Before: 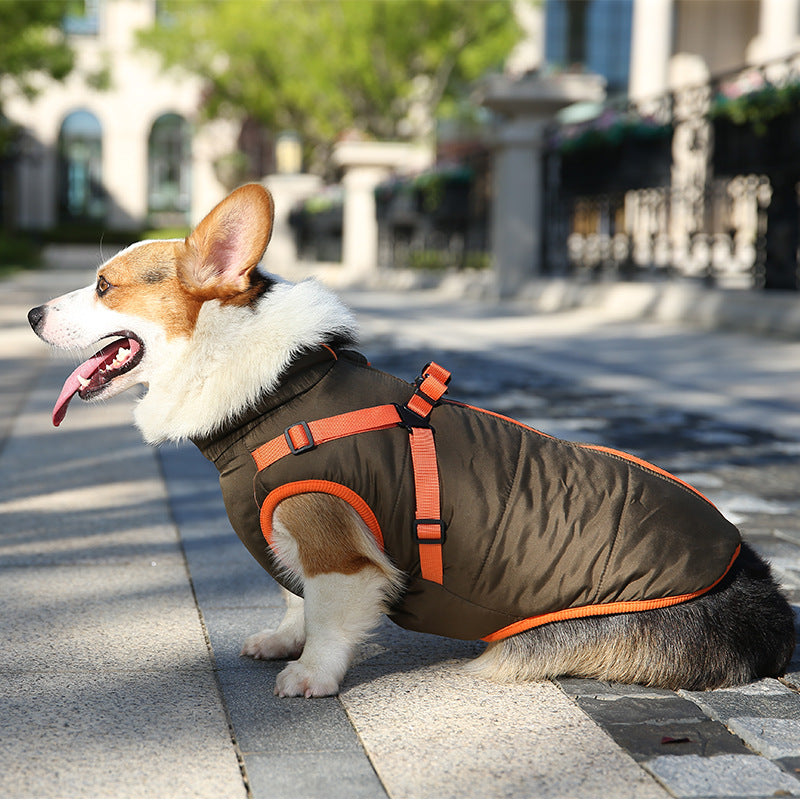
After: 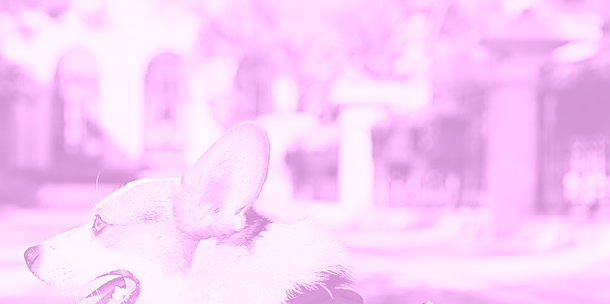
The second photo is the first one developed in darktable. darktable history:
haze removal: compatibility mode true, adaptive false
crop: left 0.579%, top 7.627%, right 23.167%, bottom 54.275%
tone curve: curves: ch0 [(0, 0.036) (0.119, 0.115) (0.466, 0.498) (0.715, 0.767) (0.817, 0.865) (1, 0.998)]; ch1 [(0, 0) (0.377, 0.424) (0.442, 0.491) (0.487, 0.502) (0.514, 0.512) (0.536, 0.577) (0.66, 0.724) (1, 1)]; ch2 [(0, 0) (0.38, 0.405) (0.463, 0.443) (0.492, 0.486) (0.526, 0.541) (0.578, 0.598) (1, 1)], color space Lab, independent channels, preserve colors none
colorize: hue 331.2°, saturation 75%, source mix 30.28%, lightness 70.52%, version 1
sharpen: on, module defaults
exposure: black level correction 0, exposure 0.9 EV, compensate highlight preservation false
